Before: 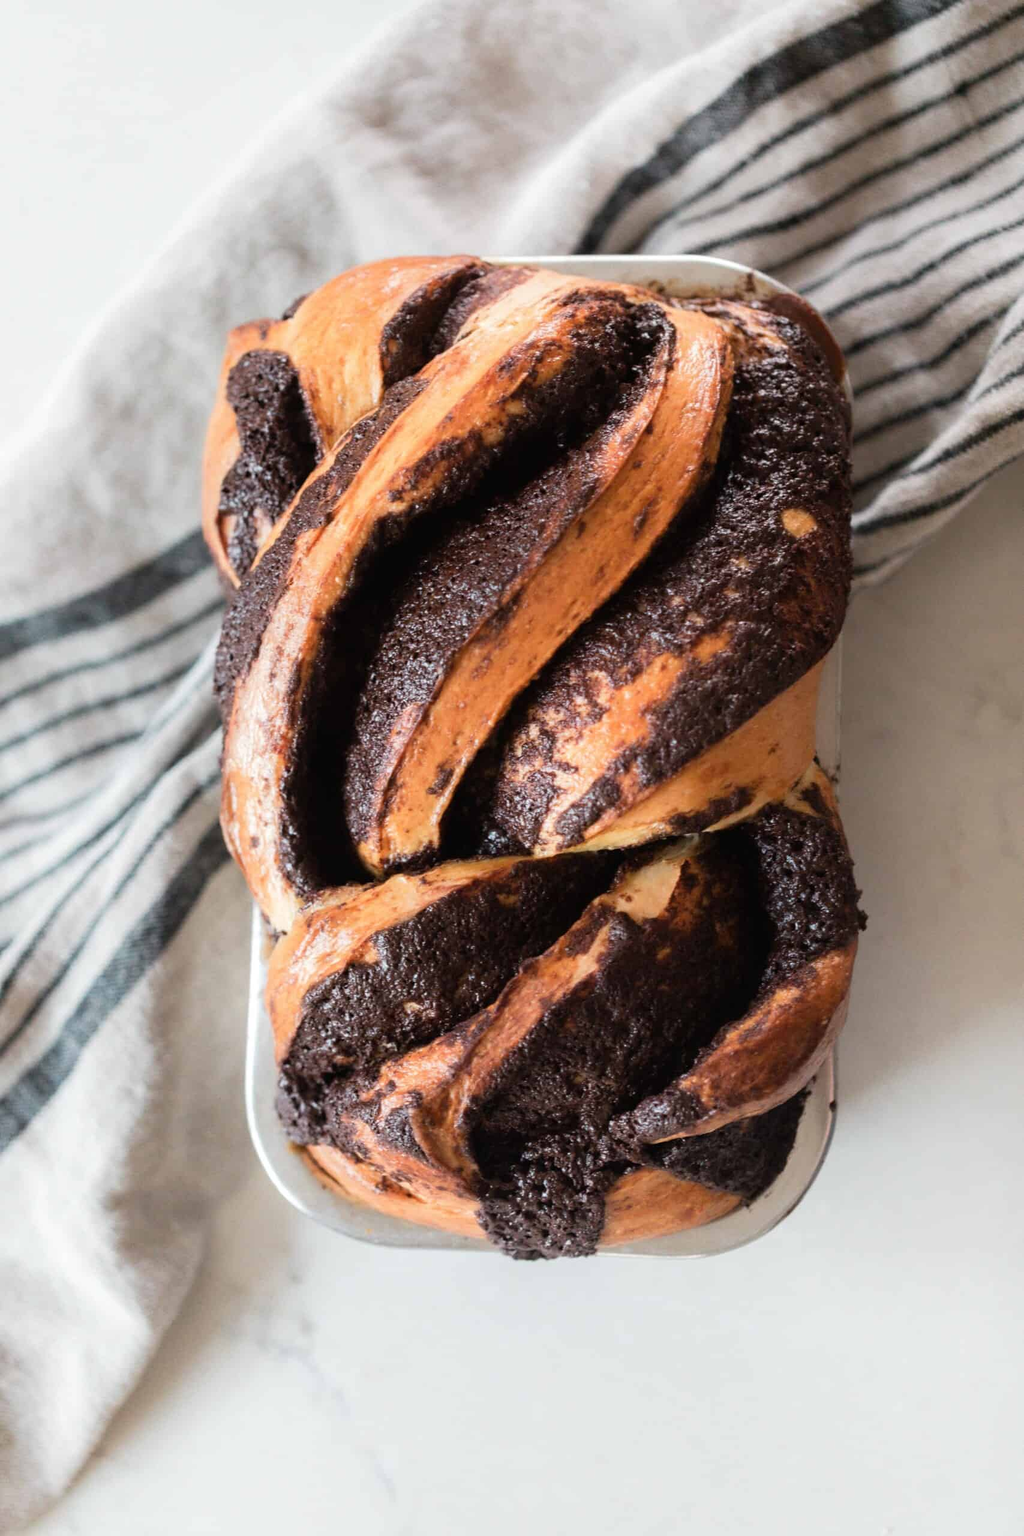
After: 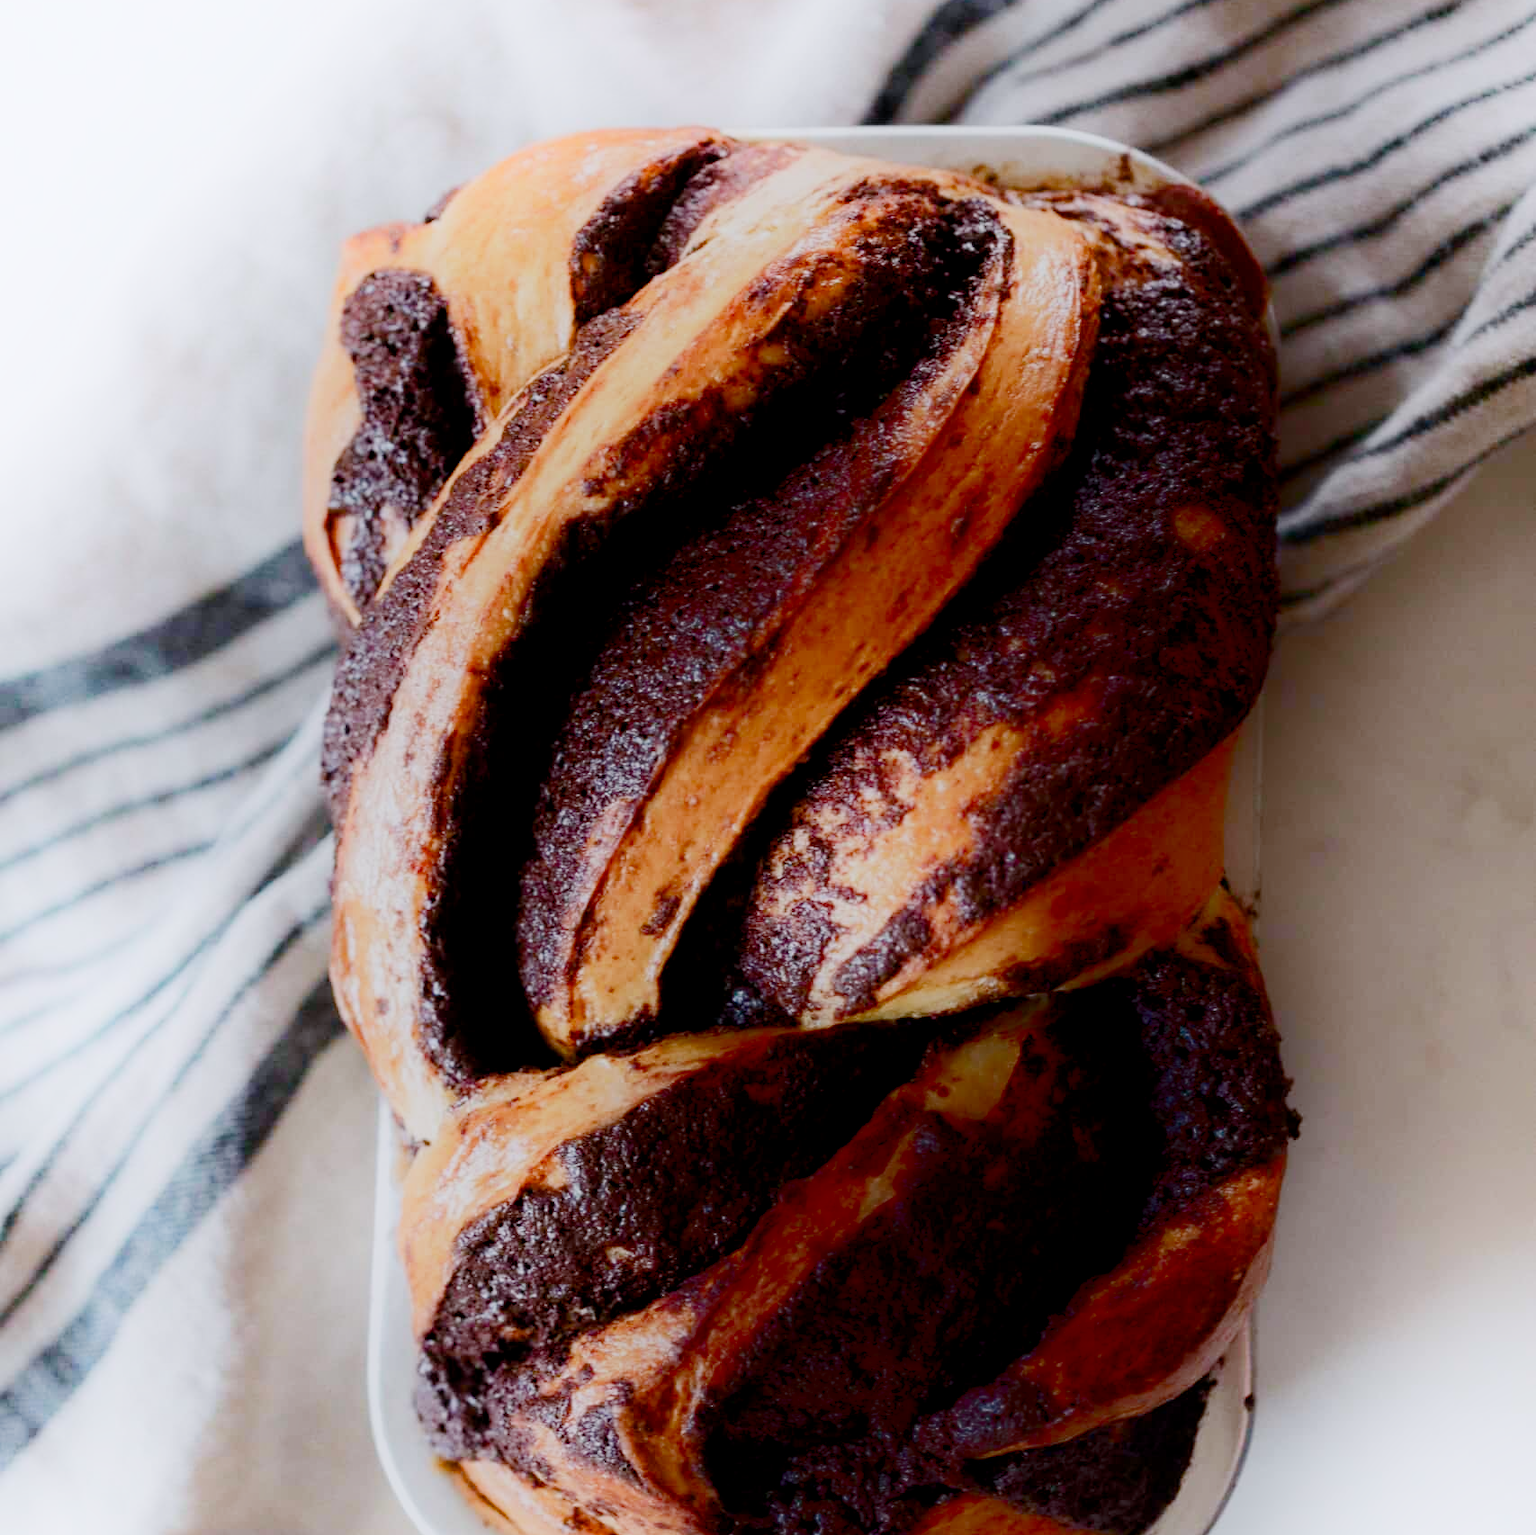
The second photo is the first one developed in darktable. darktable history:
exposure: exposure 0.722 EV, compensate highlight preservation false
crop: top 11.166%, bottom 22.168%
color balance rgb: global offset › luminance -0.5%, perceptual saturation grading › highlights -17.77%, perceptual saturation grading › mid-tones 33.1%, perceptual saturation grading › shadows 50.52%, perceptual brilliance grading › highlights 10.8%, perceptual brilliance grading › shadows -10.8%, global vibrance 24.22%, contrast -25%
white balance: red 0.984, blue 1.059
shadows and highlights: shadows -90, highlights 90, soften with gaussian
filmic rgb: middle gray luminance 29%, black relative exposure -10.3 EV, white relative exposure 5.5 EV, threshold 6 EV, target black luminance 0%, hardness 3.95, latitude 2.04%, contrast 1.132, highlights saturation mix 5%, shadows ↔ highlights balance 15.11%, add noise in highlights 0, preserve chrominance no, color science v3 (2019), use custom middle-gray values true, iterations of high-quality reconstruction 0, contrast in highlights soft, enable highlight reconstruction true
